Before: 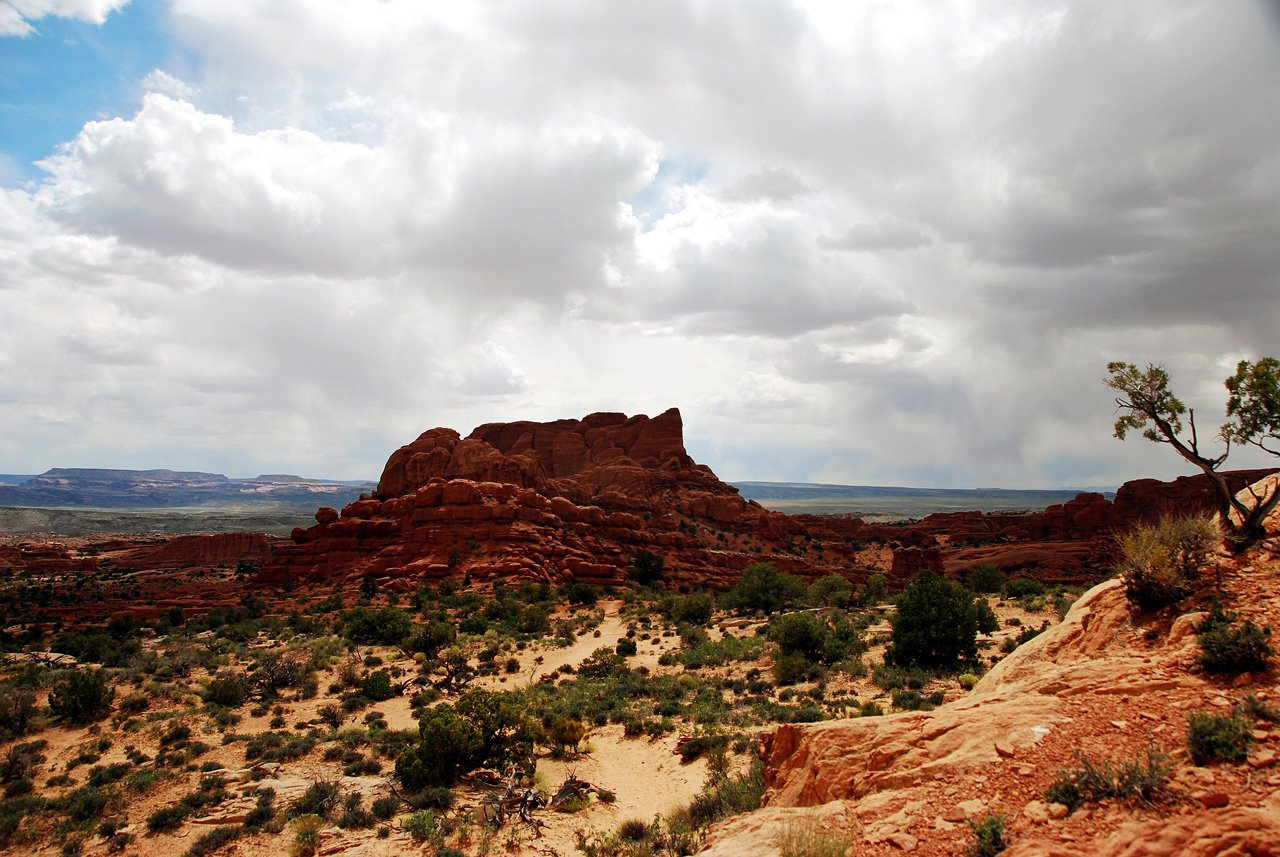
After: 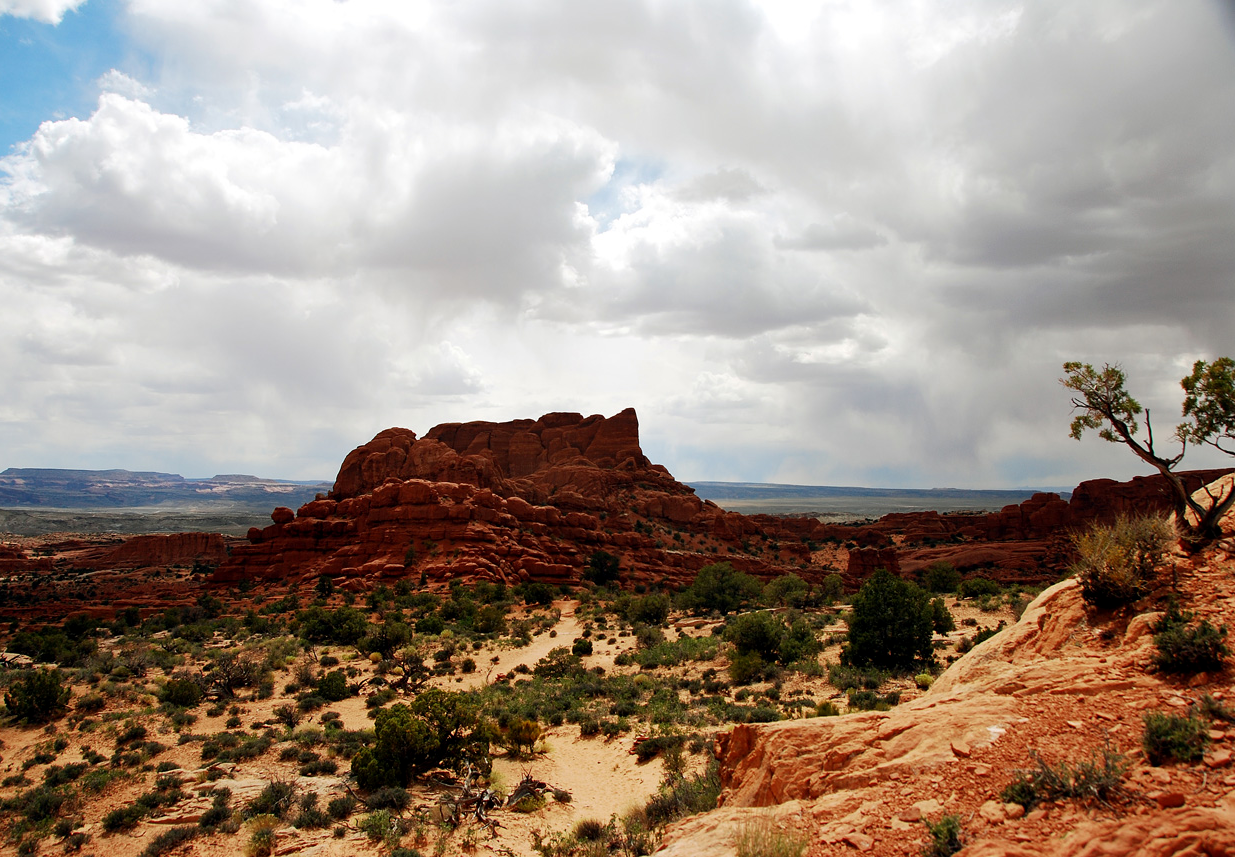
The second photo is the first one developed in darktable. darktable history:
exposure: black level correction 0.001, compensate highlight preservation false
crop and rotate: left 3.508%
